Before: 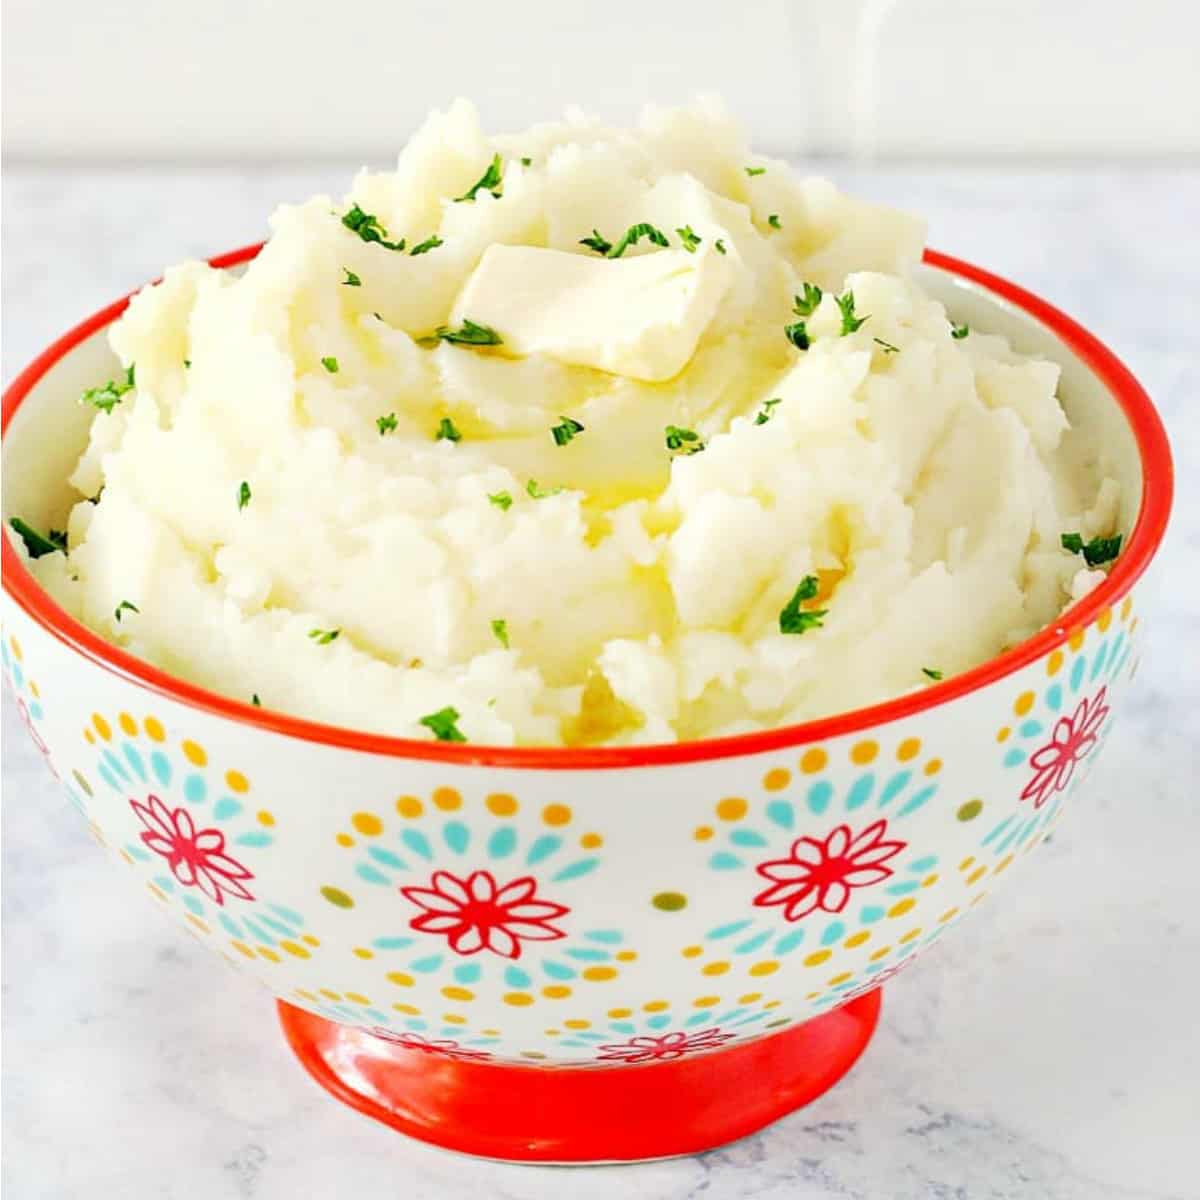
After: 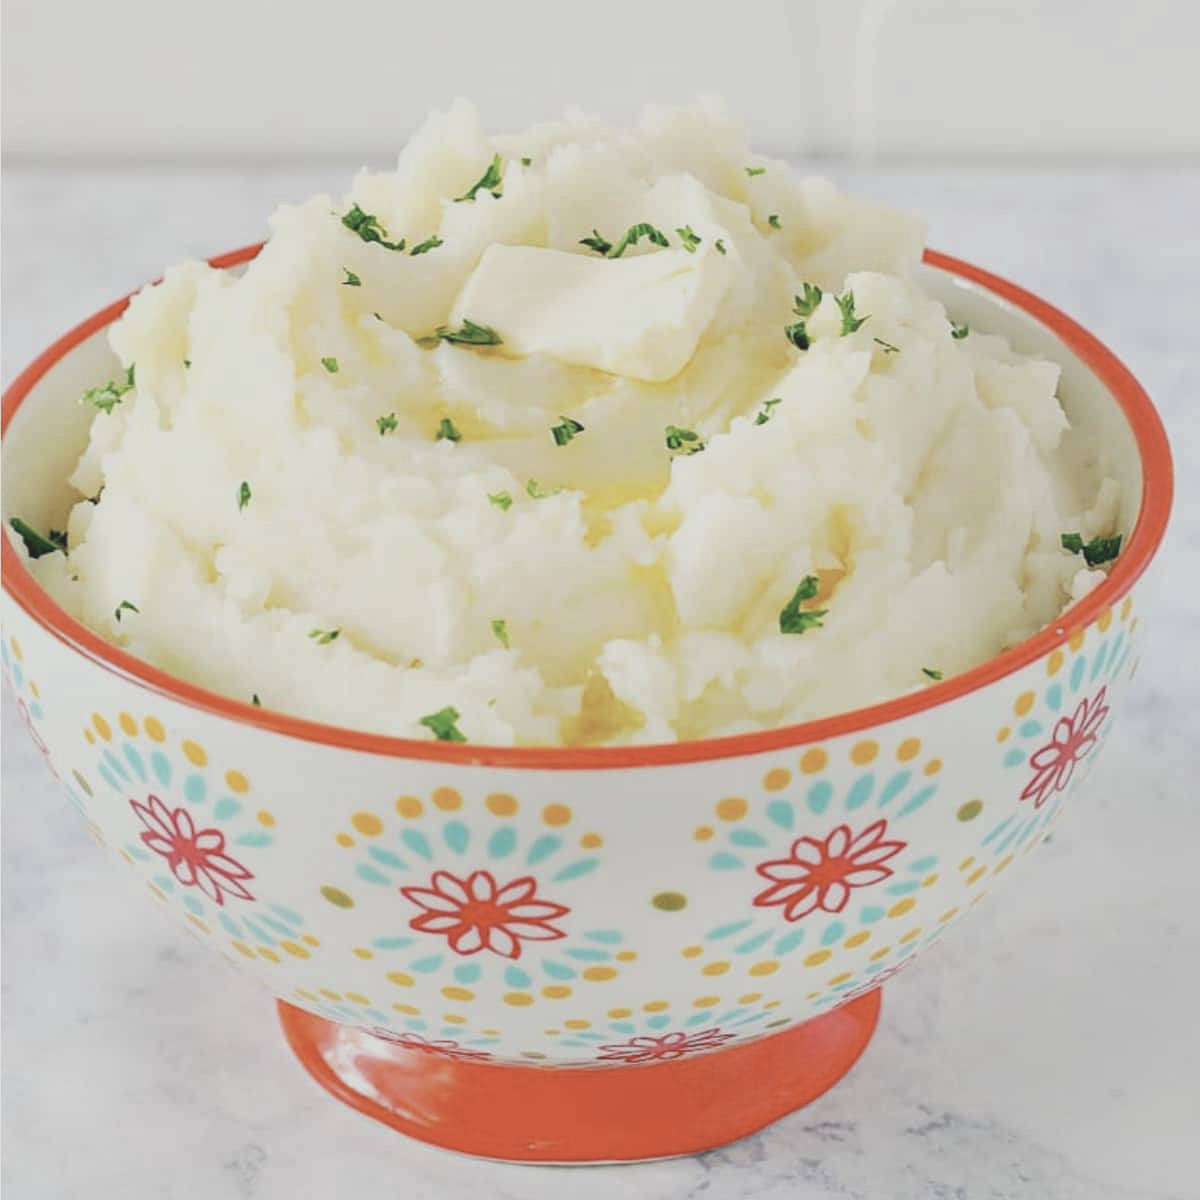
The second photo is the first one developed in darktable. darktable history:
contrast brightness saturation: contrast -0.241, saturation -0.439
